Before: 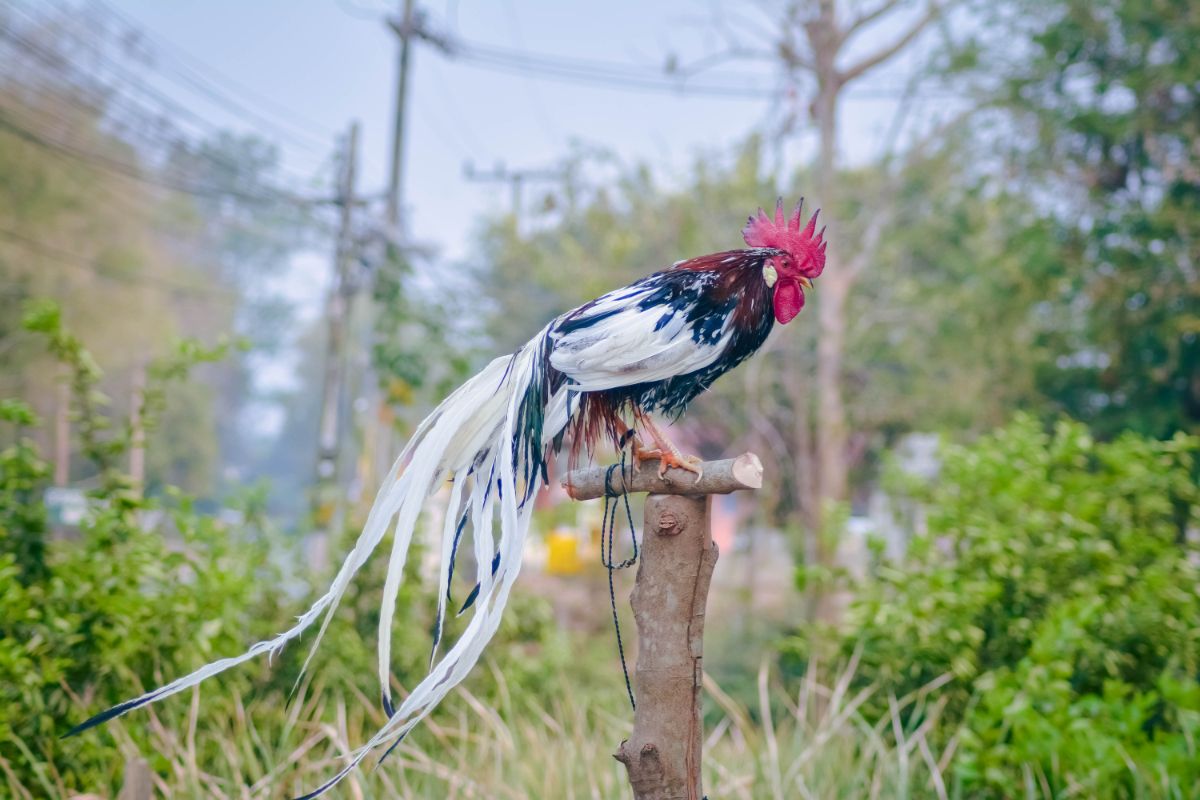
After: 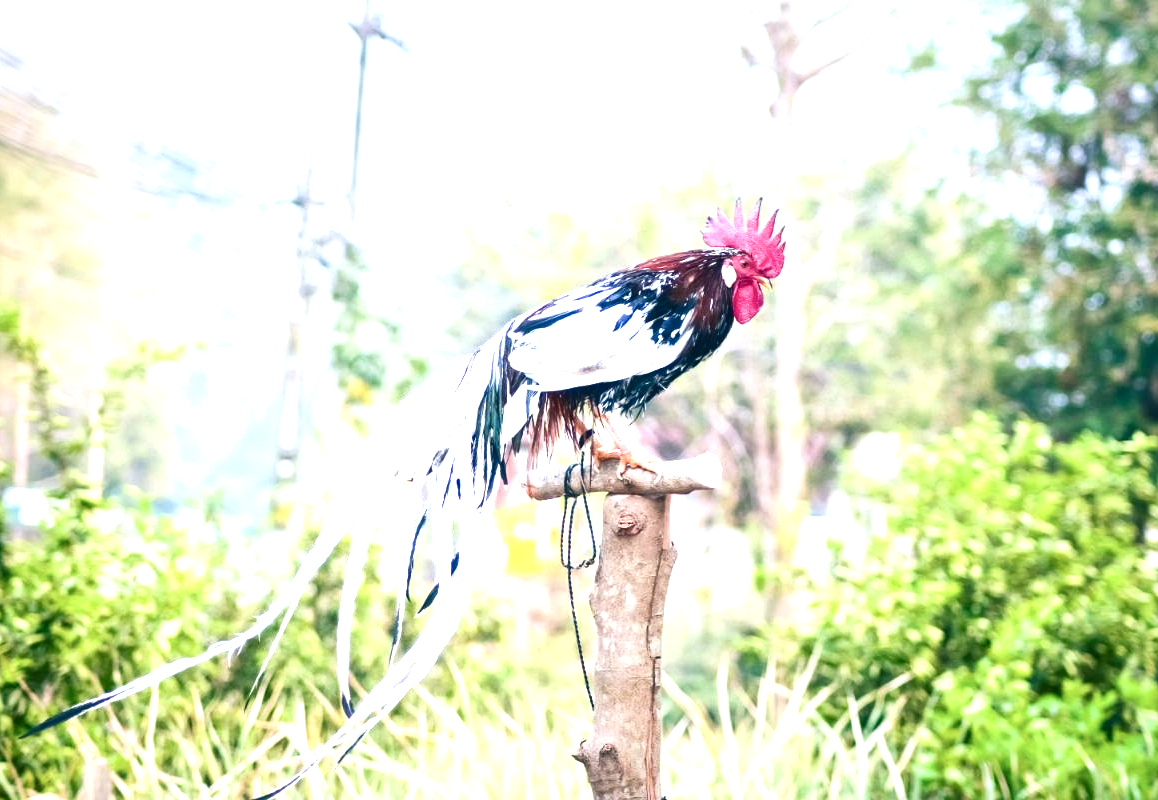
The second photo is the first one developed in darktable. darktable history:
contrast brightness saturation: contrast 0.11, saturation -0.18
exposure: black level correction 0, exposure 0.5 EV, compensate highlight preservation false
crop and rotate: left 3.489%
levels: levels [0, 0.374, 0.749]
tone curve: curves: ch0 [(0, 0) (0.003, 0.013) (0.011, 0.016) (0.025, 0.023) (0.044, 0.036) (0.069, 0.051) (0.1, 0.076) (0.136, 0.107) (0.177, 0.145) (0.224, 0.186) (0.277, 0.246) (0.335, 0.311) (0.399, 0.378) (0.468, 0.462) (0.543, 0.548) (0.623, 0.636) (0.709, 0.728) (0.801, 0.816) (0.898, 0.9) (1, 1)], color space Lab, independent channels, preserve colors none
